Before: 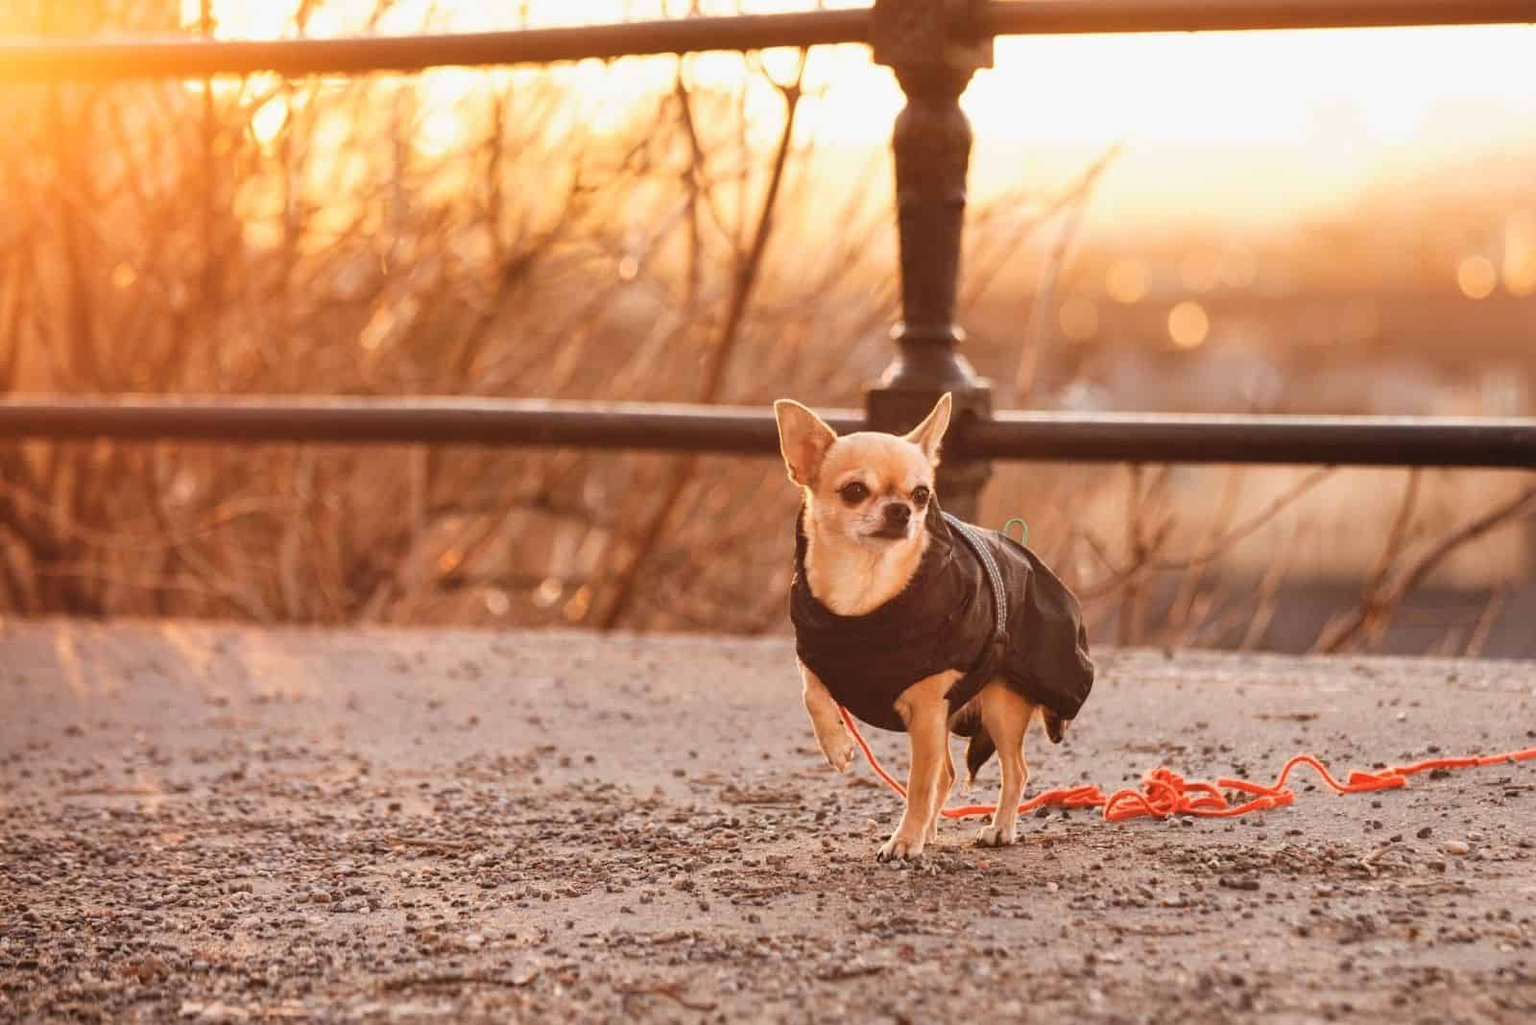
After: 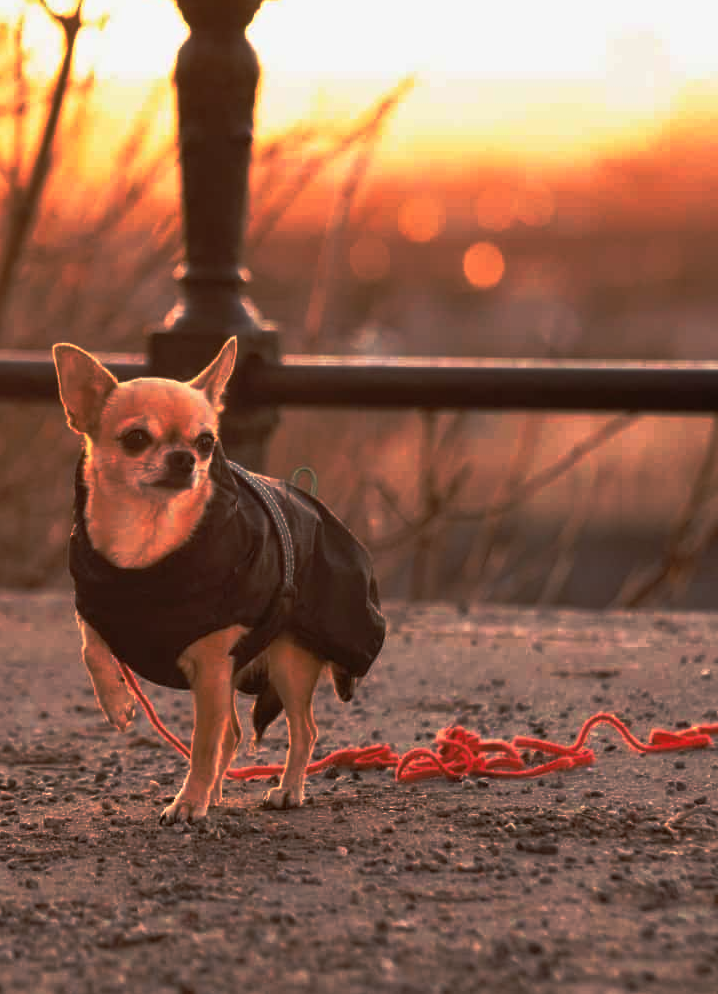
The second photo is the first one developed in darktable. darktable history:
crop: left 47.16%, top 6.922%, right 7.935%
base curve: curves: ch0 [(0, 0) (0.564, 0.291) (0.802, 0.731) (1, 1)], preserve colors none
